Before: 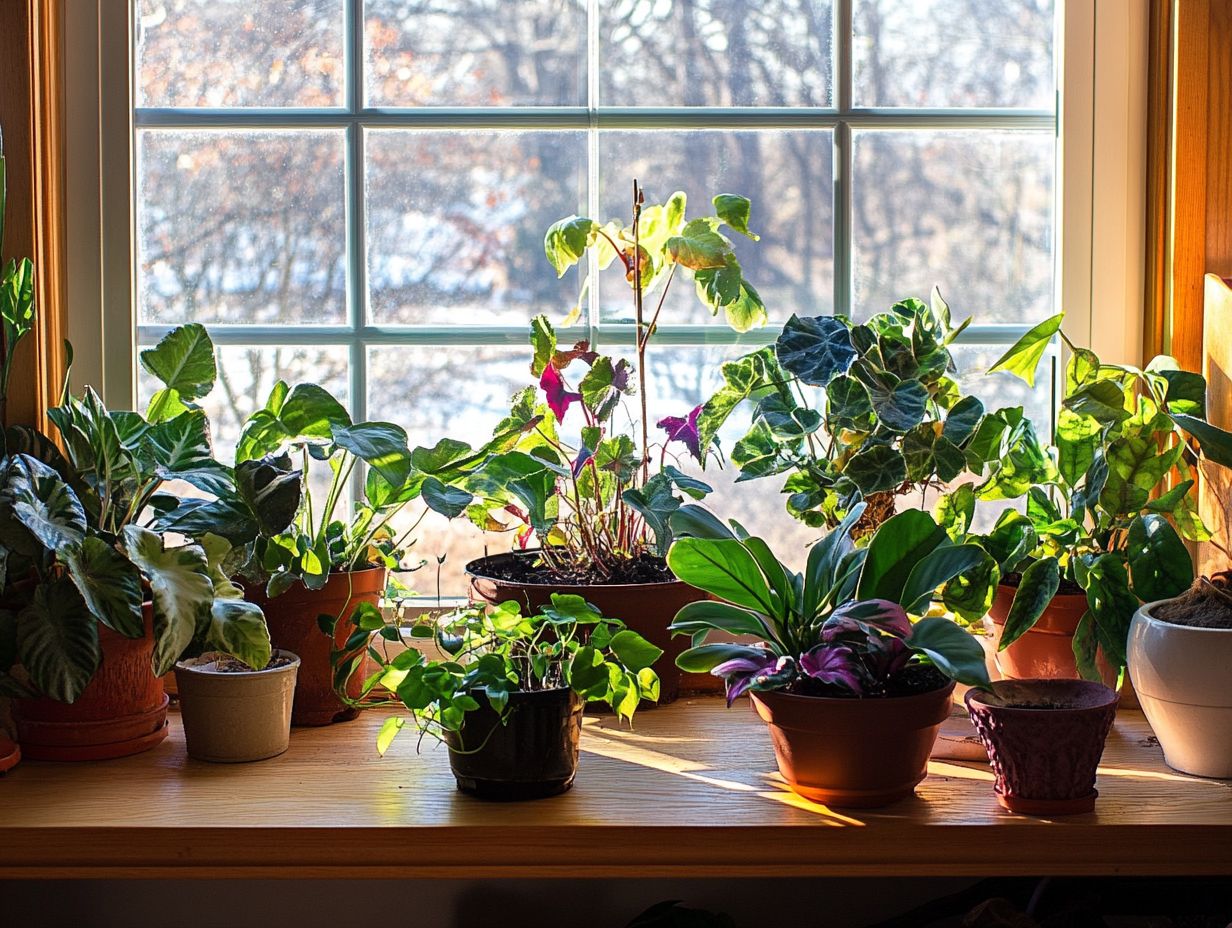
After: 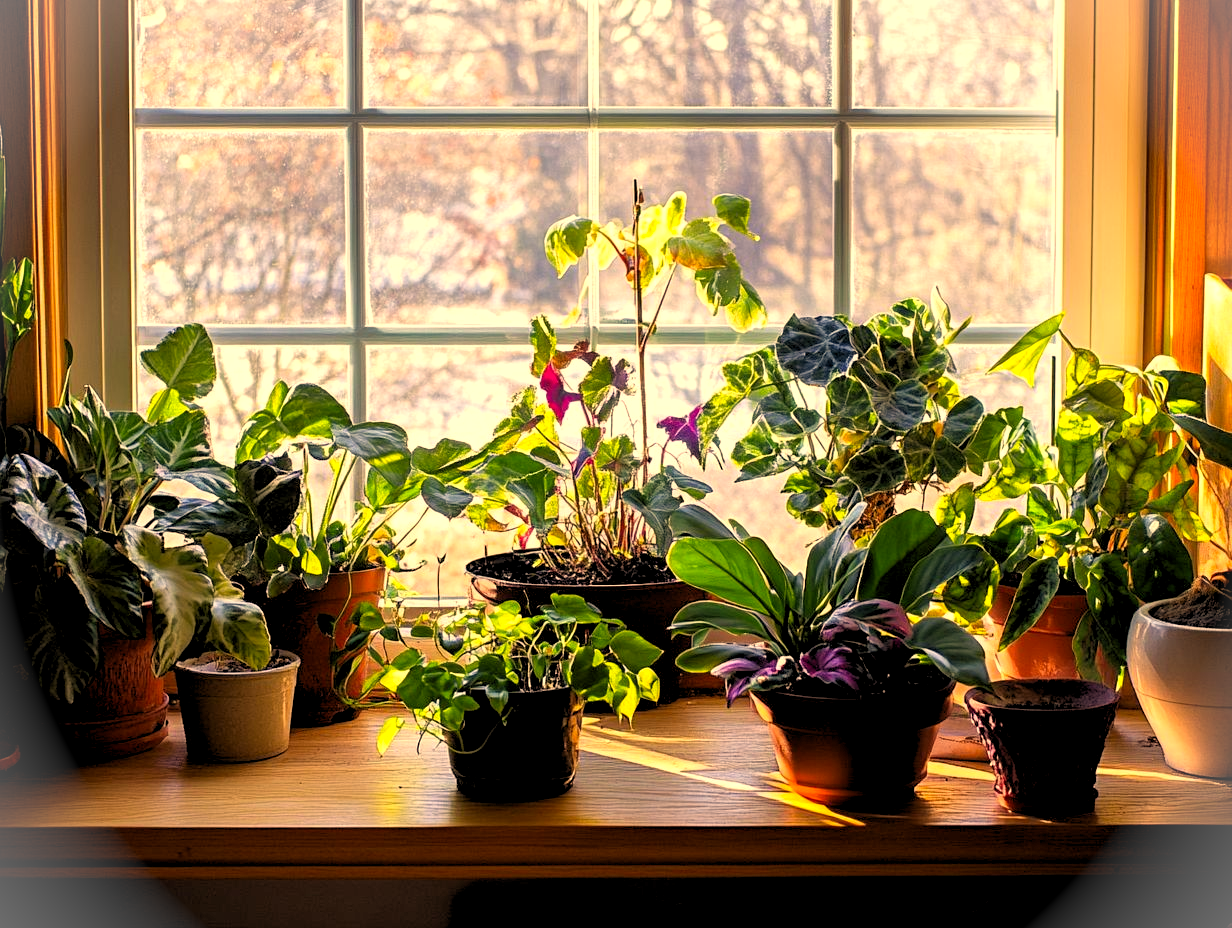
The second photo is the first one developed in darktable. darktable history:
rgb levels: levels [[0.01, 0.419, 0.839], [0, 0.5, 1], [0, 0.5, 1]]
color correction: highlights a* 15, highlights b* 31.55
vignetting: fall-off start 100%, brightness 0.3, saturation 0
